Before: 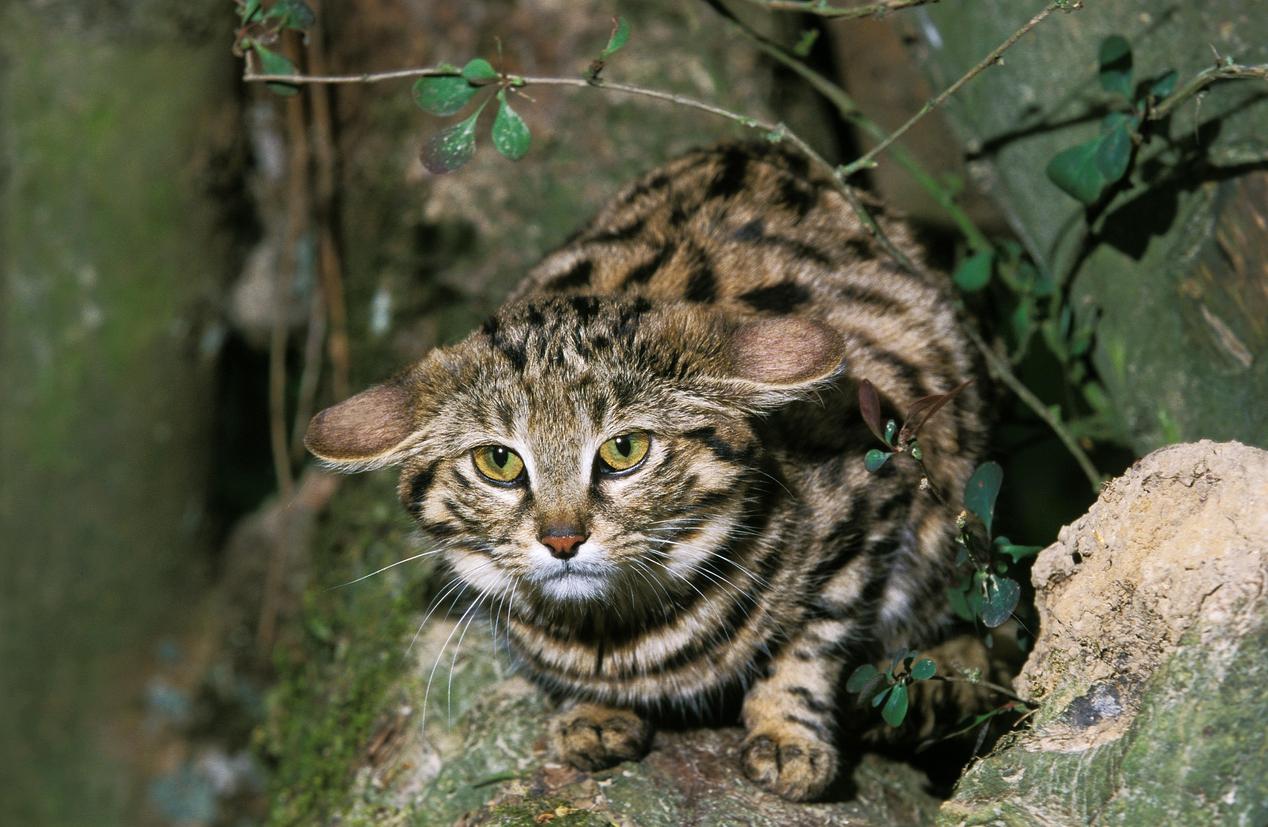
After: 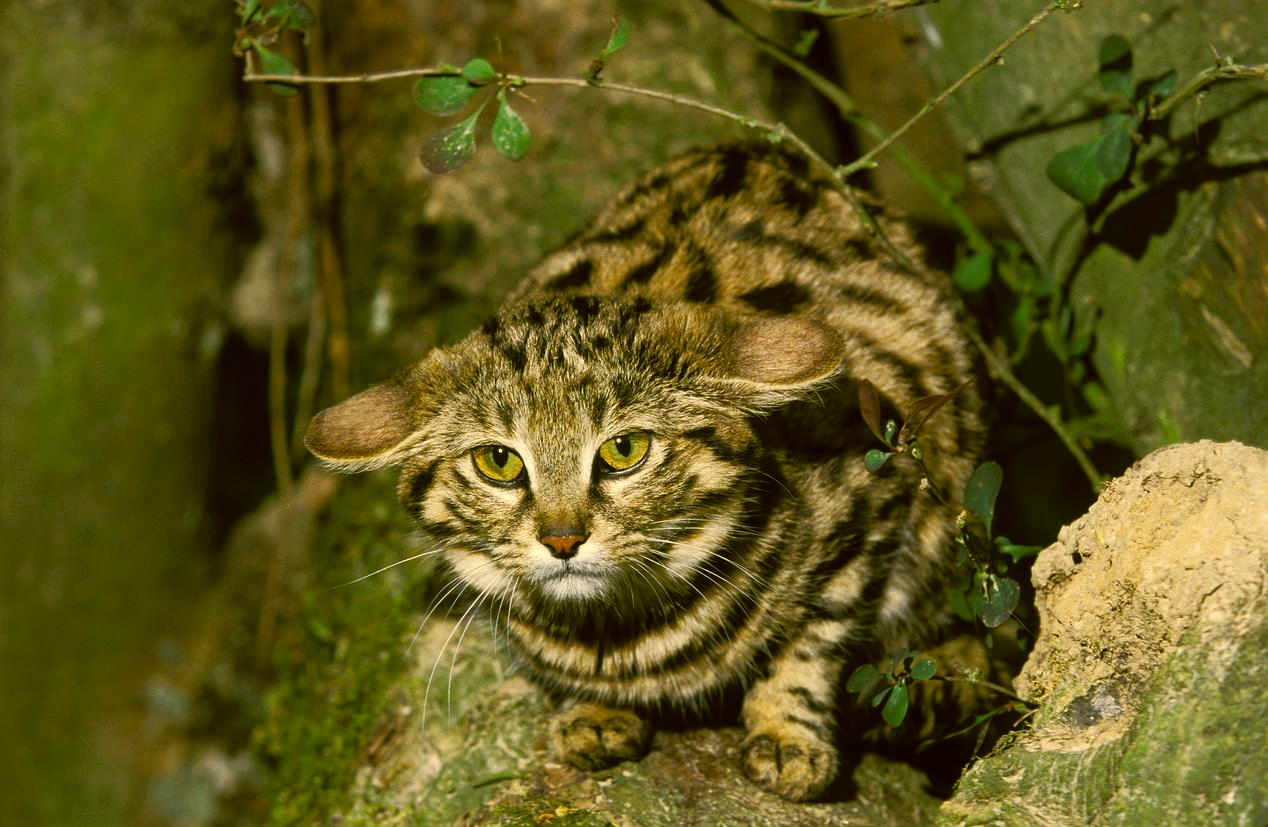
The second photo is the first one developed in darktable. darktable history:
color correction: highlights a* 0.083, highlights b* 28.84, shadows a* -0.261, shadows b* 21.54
